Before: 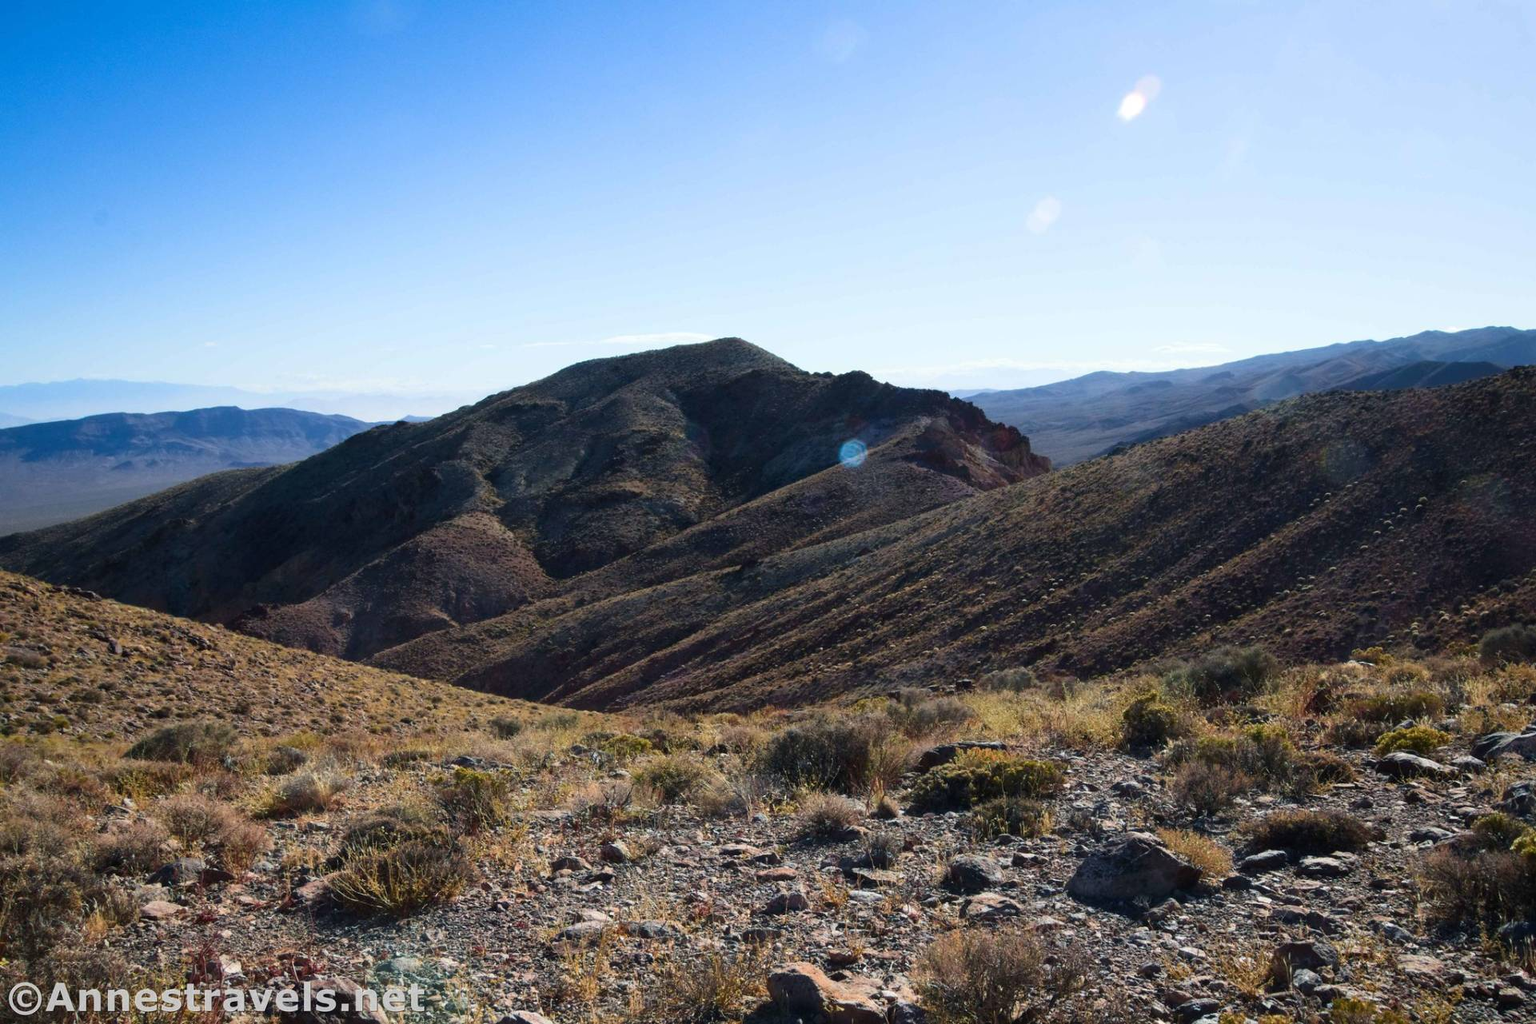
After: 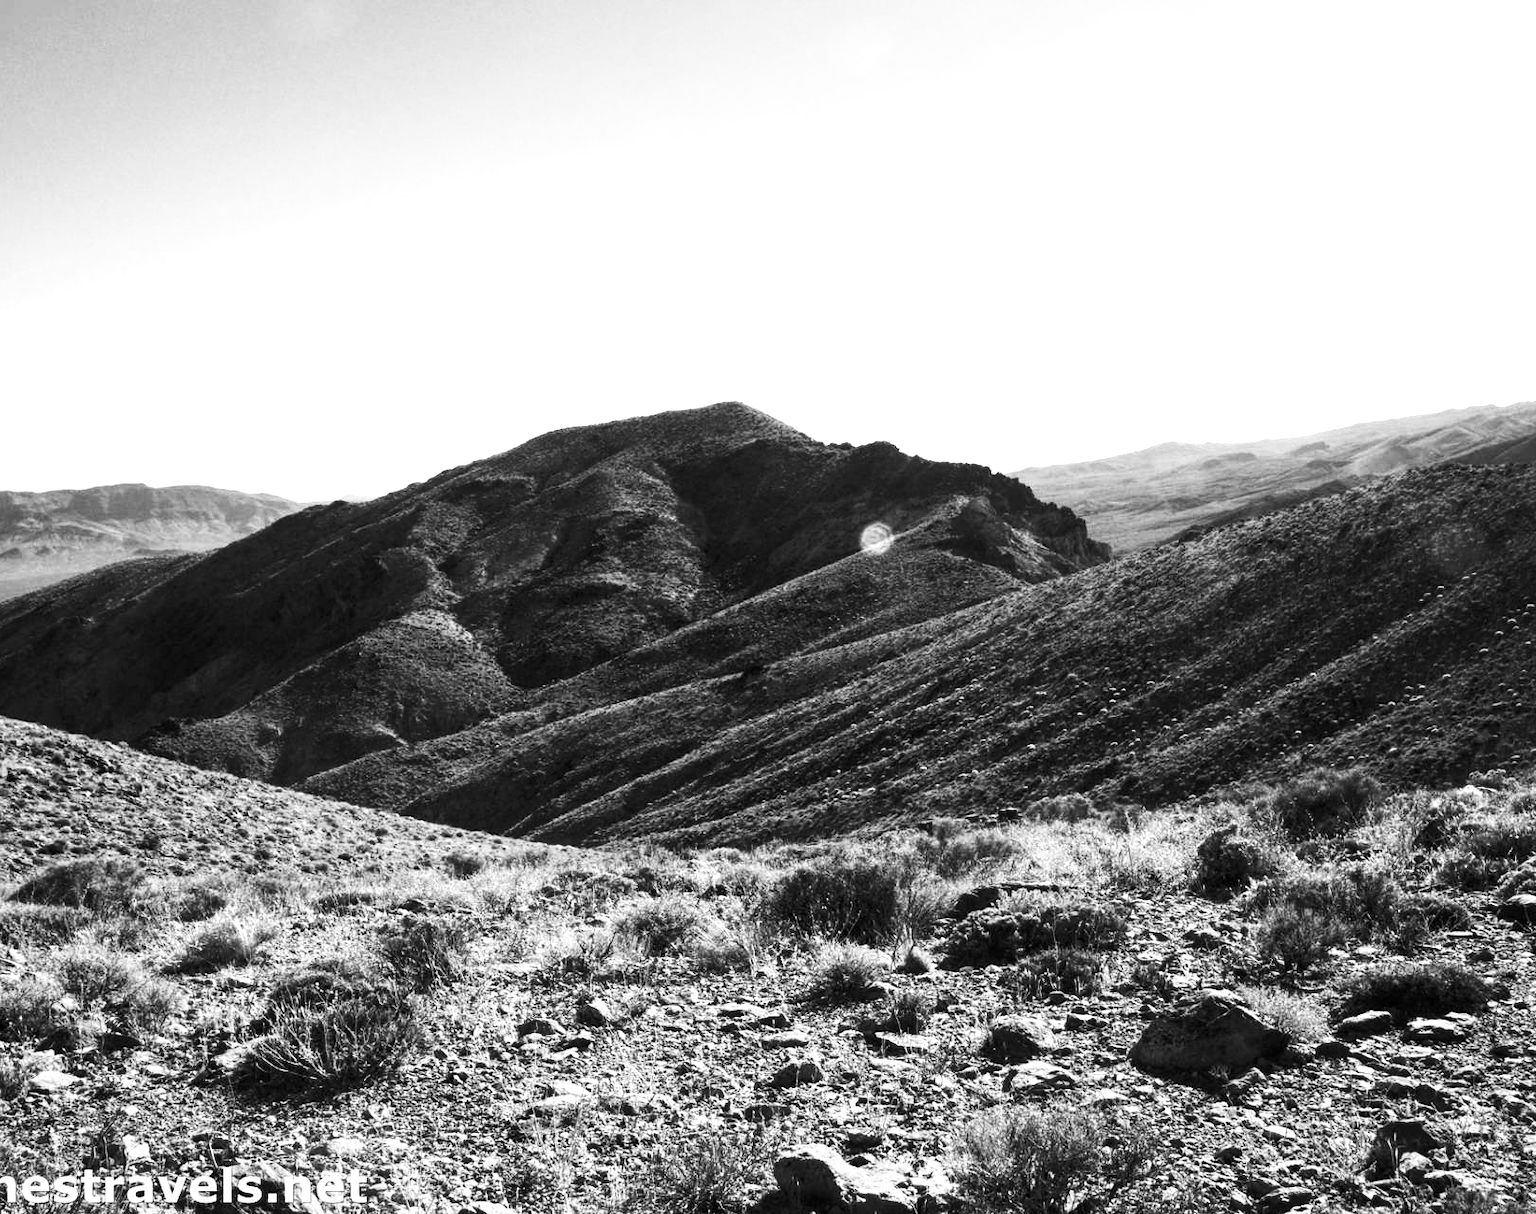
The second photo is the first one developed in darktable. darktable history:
exposure: exposure 0.657 EV, compensate highlight preservation false
contrast brightness saturation: contrast 0.39, brightness 0.1
local contrast: highlights 99%, shadows 86%, detail 160%, midtone range 0.2
crop: left 7.598%, right 7.873%
monochrome: on, module defaults
